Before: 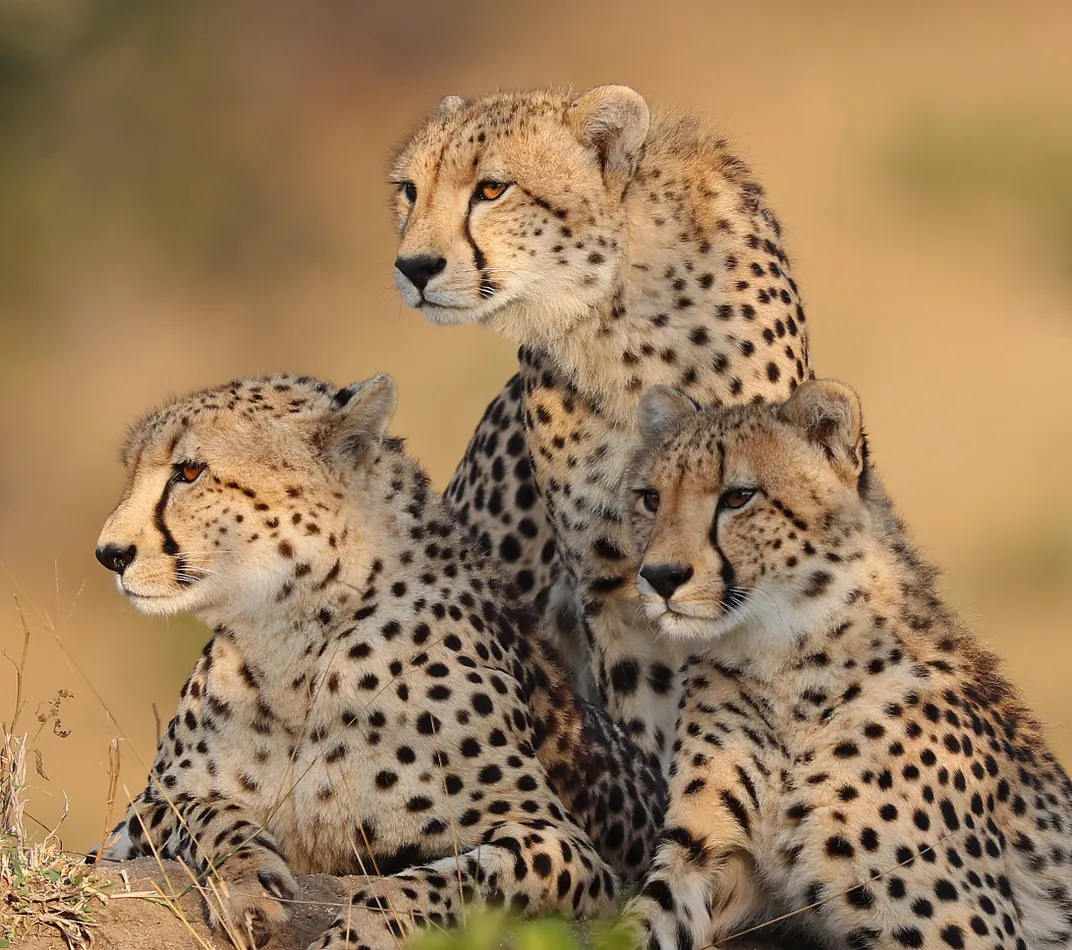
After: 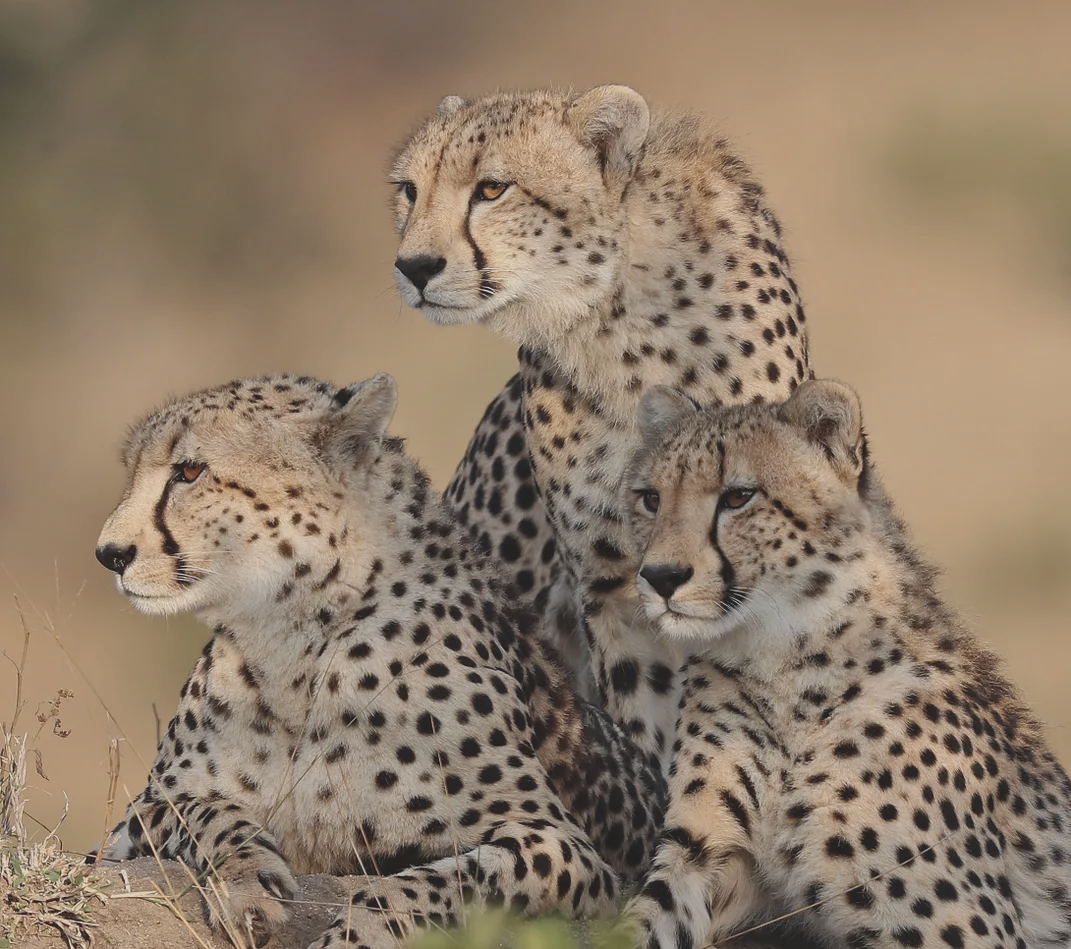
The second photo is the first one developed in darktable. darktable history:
local contrast: mode bilateral grid, contrast 20, coarseness 50, detail 120%, midtone range 0.2
contrast brightness saturation: contrast -0.26, saturation -0.43
